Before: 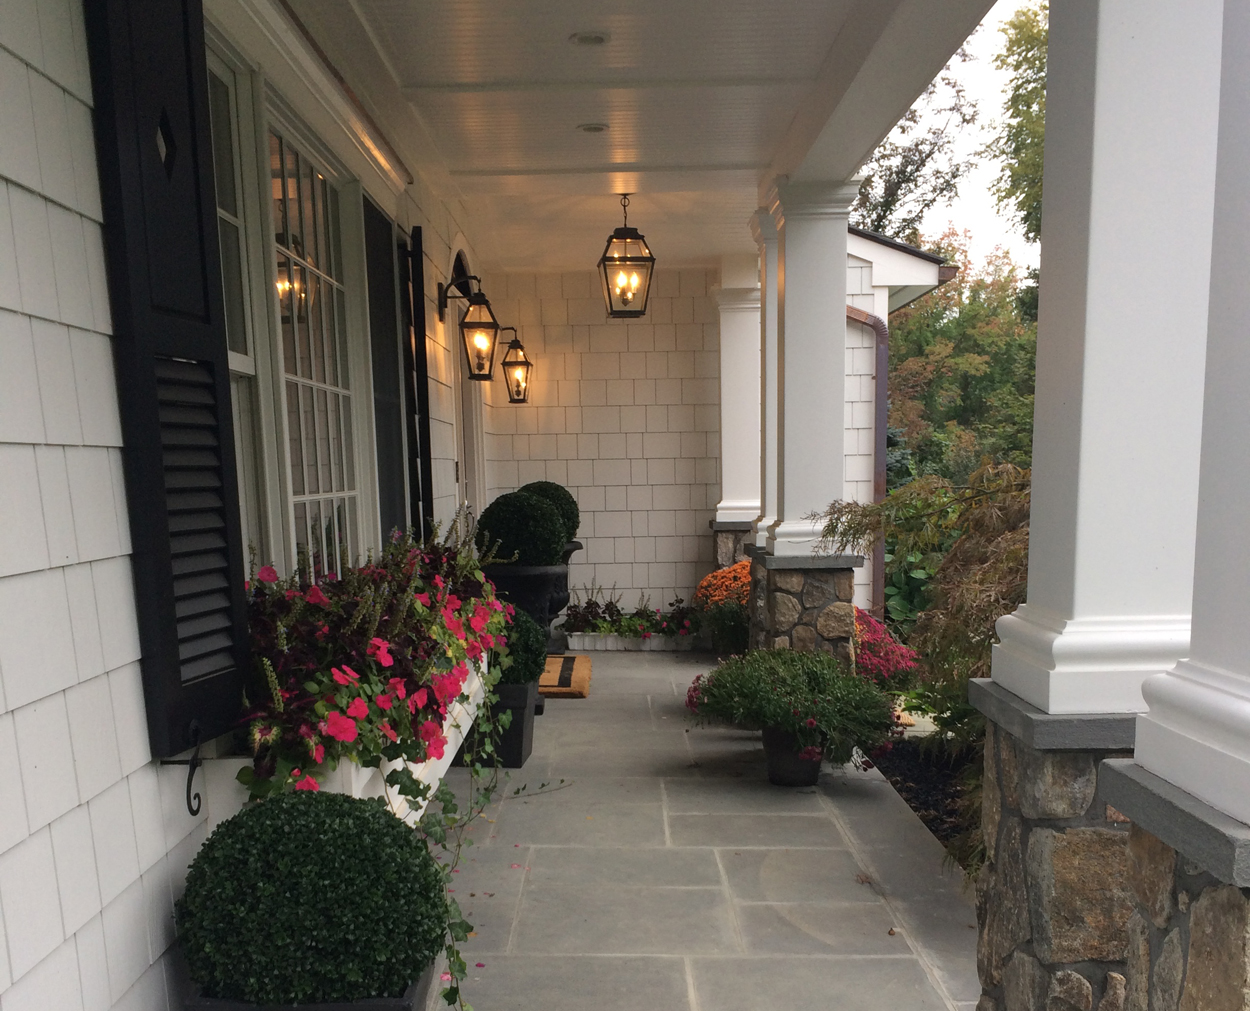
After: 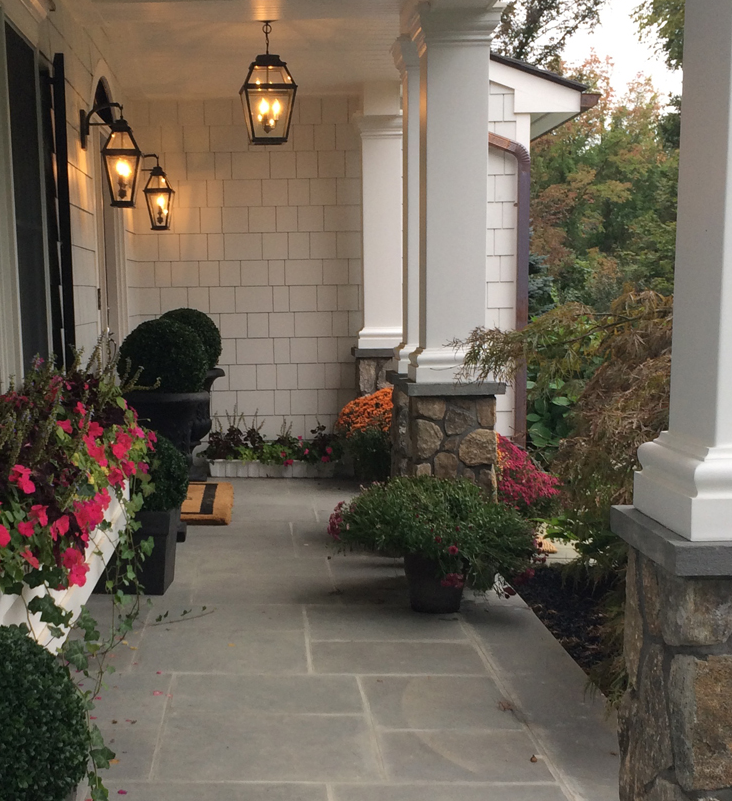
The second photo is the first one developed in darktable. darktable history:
crop and rotate: left 28.652%, top 17.247%, right 12.735%, bottom 3.517%
